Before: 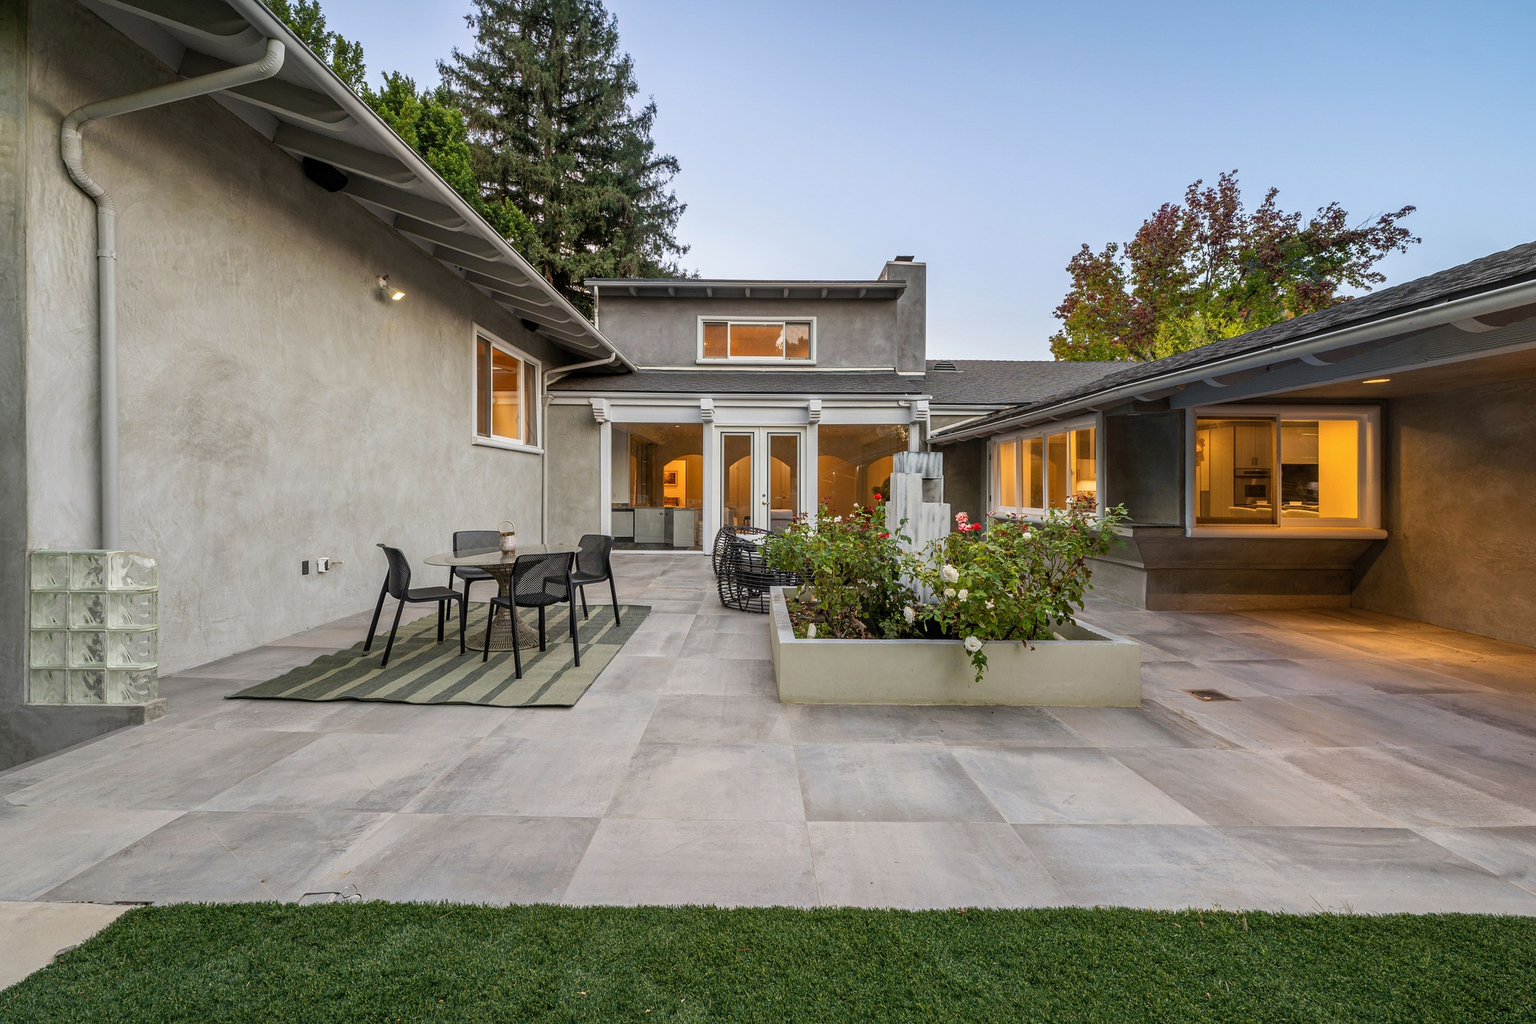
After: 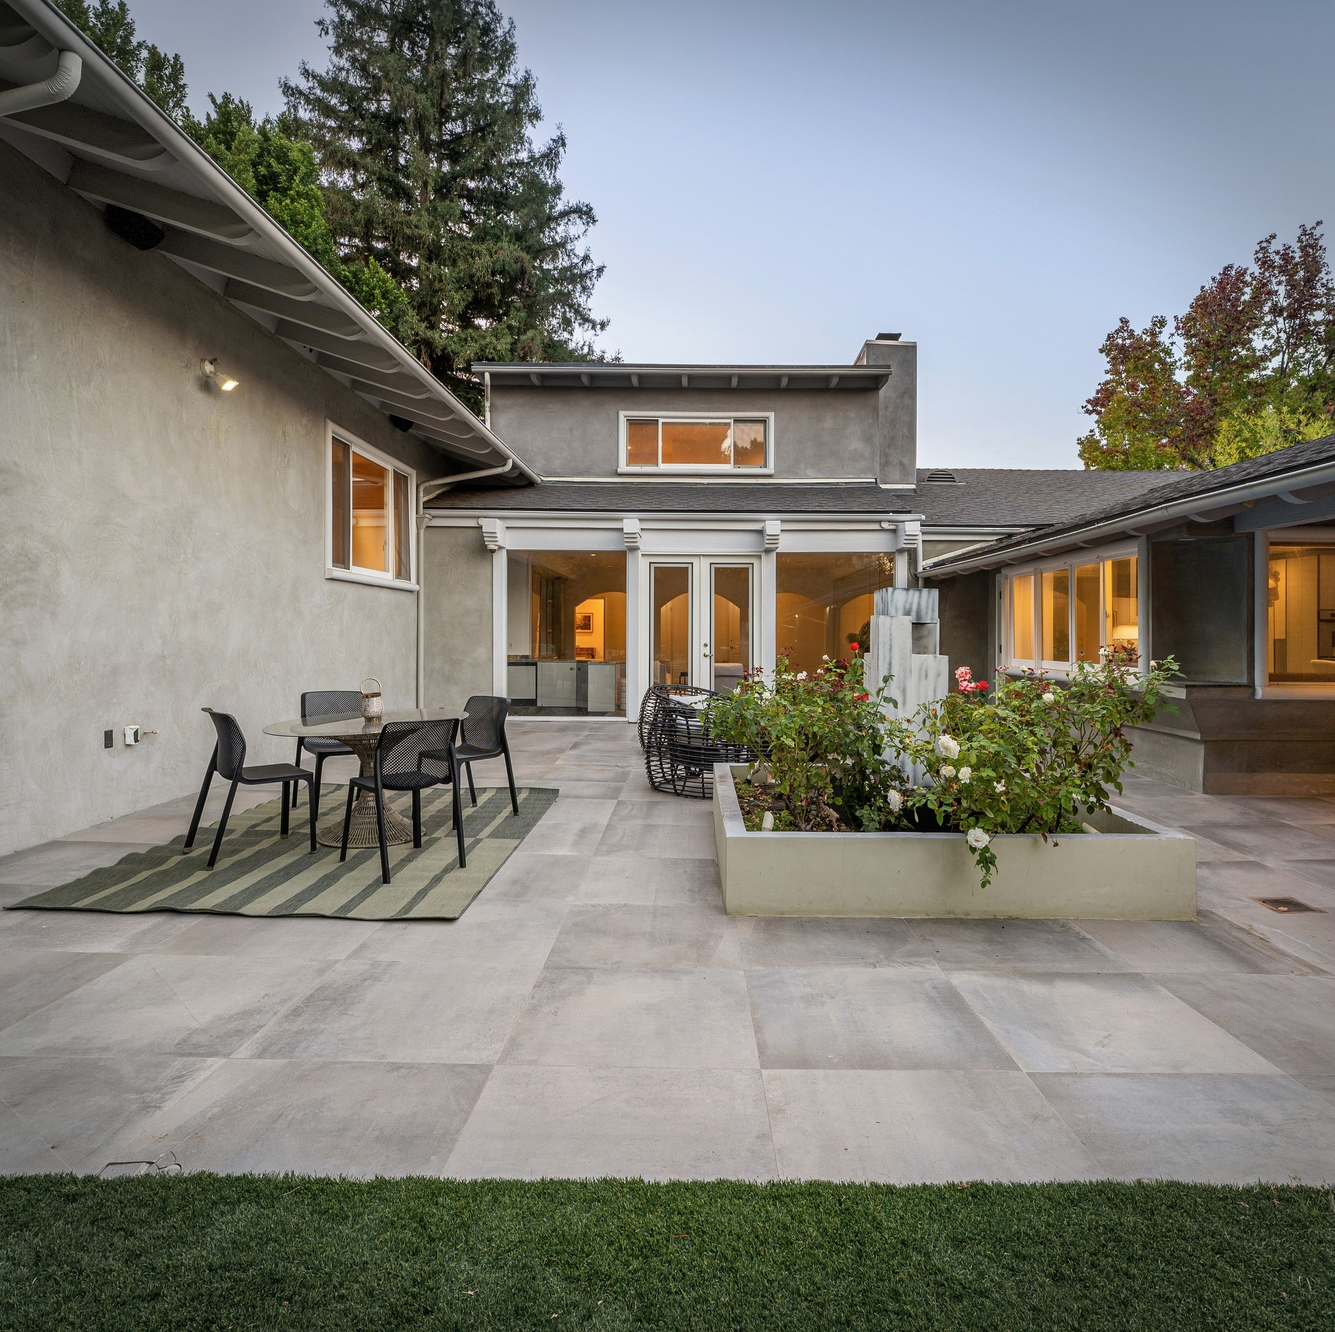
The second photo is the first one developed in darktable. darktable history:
vignetting: fall-off start 89.19%, fall-off radius 43.21%, brightness -0.415, saturation -0.296, width/height ratio 1.153, dithering 8-bit output
contrast brightness saturation: saturation -0.062
crop and rotate: left 14.496%, right 18.71%
